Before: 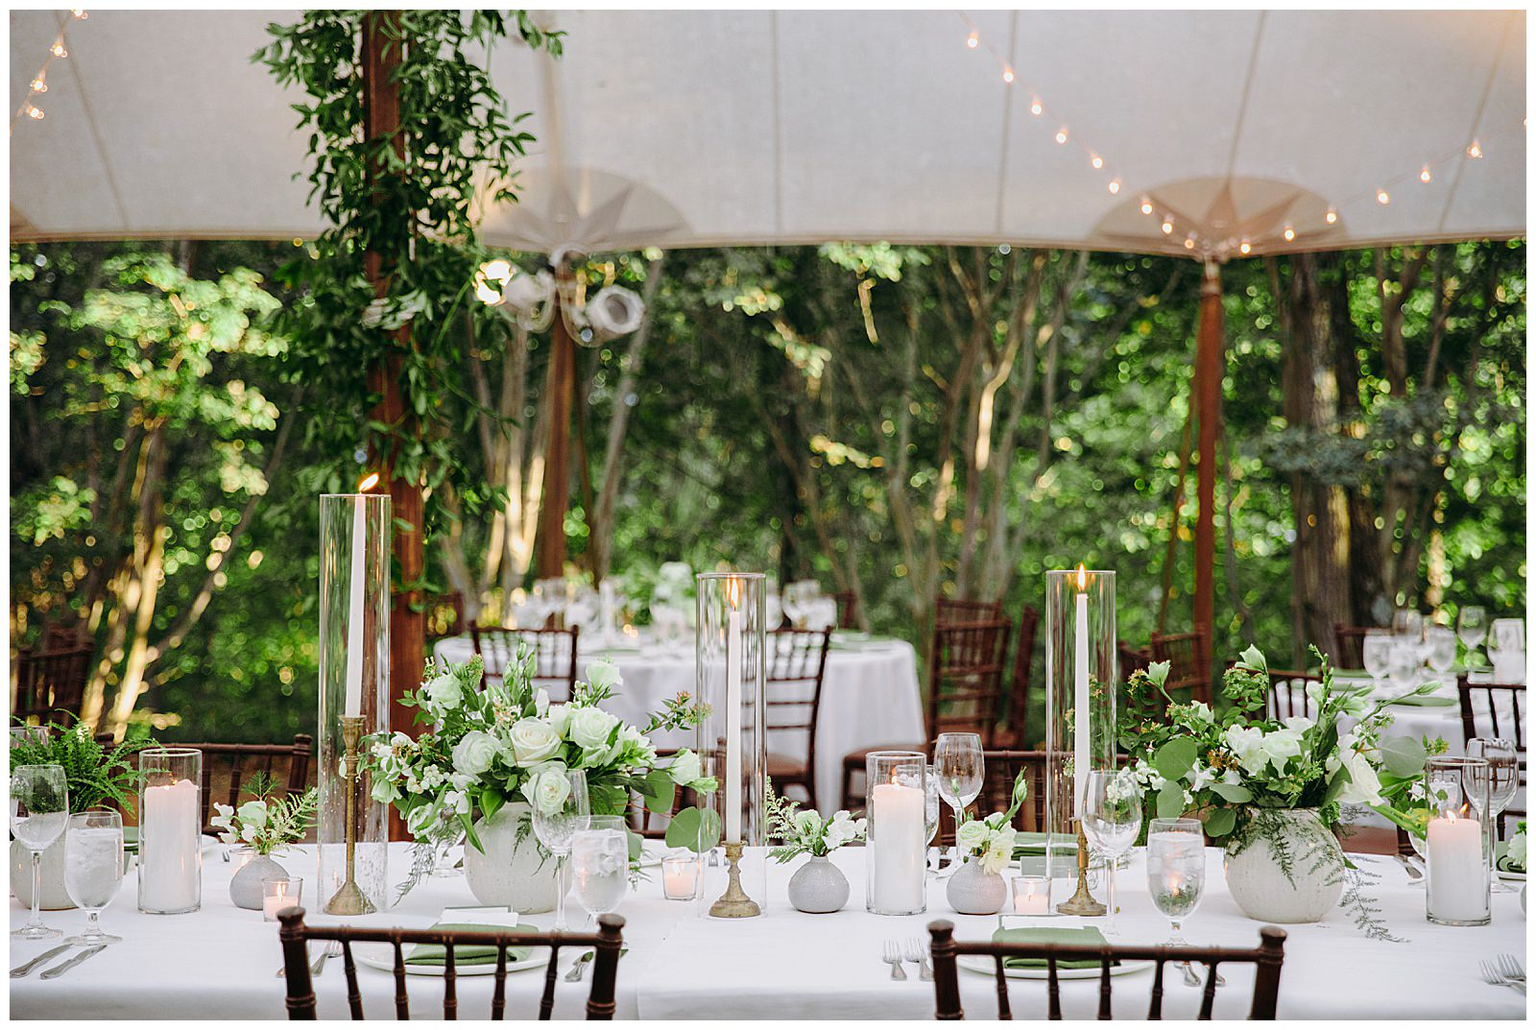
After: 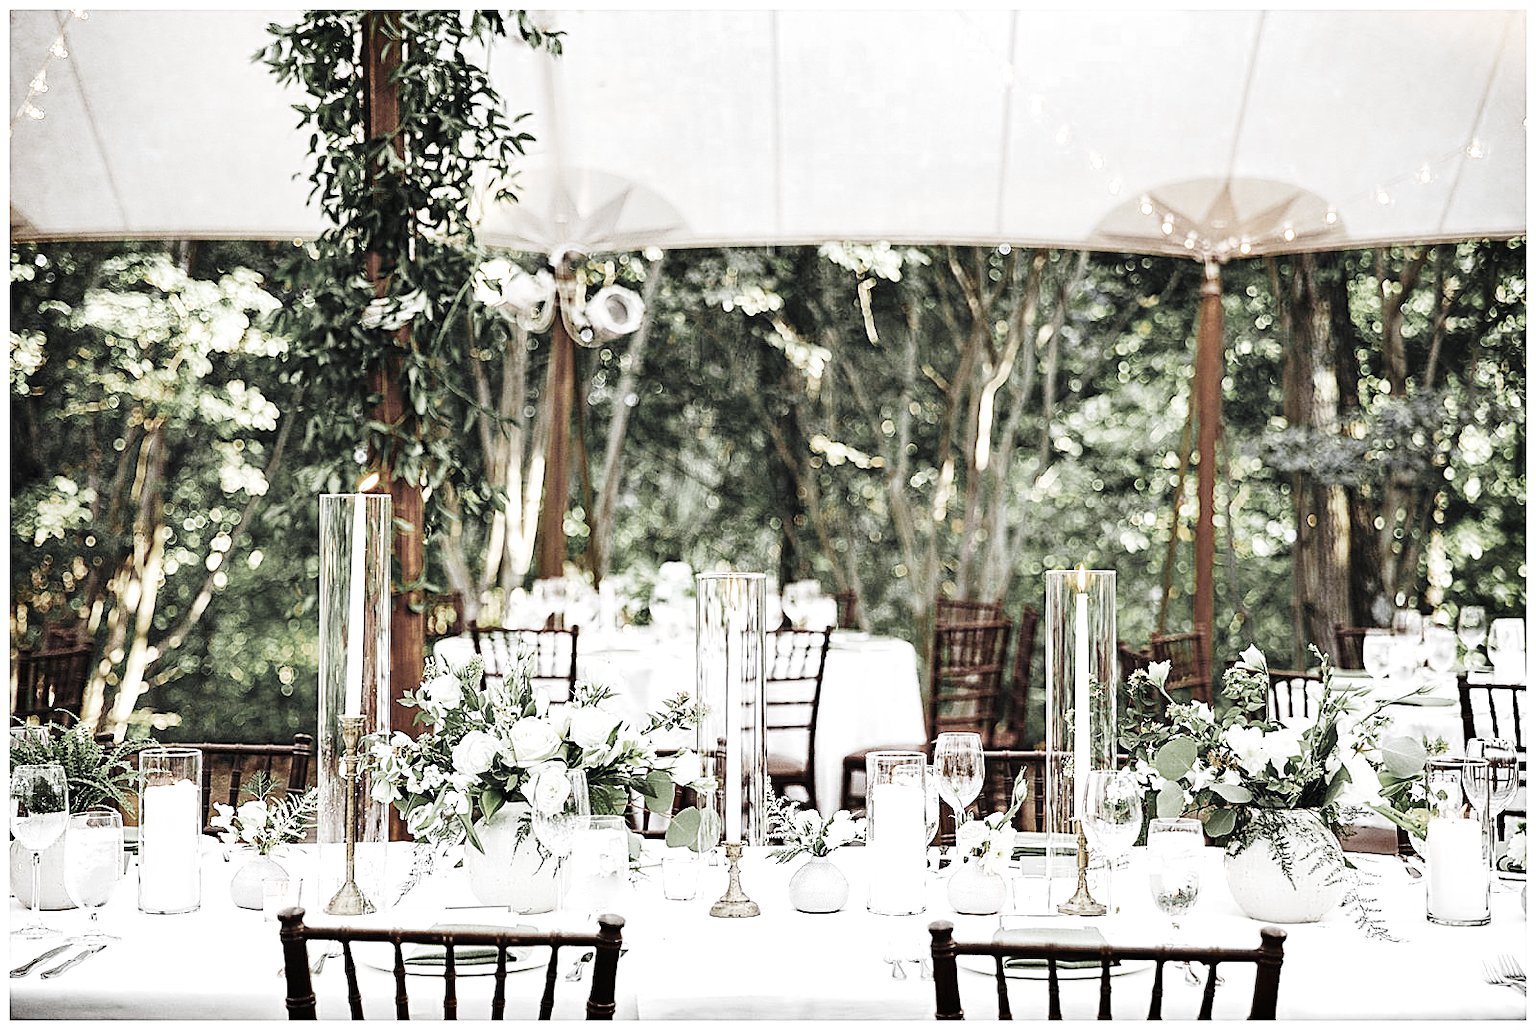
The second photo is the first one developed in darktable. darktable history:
exposure: black level correction 0, exposure 0.698 EV, compensate exposure bias true, compensate highlight preservation false
sharpen: on, module defaults
base curve: curves: ch0 [(0, 0) (0.028, 0.03) (0.121, 0.232) (0.46, 0.748) (0.859, 0.968) (1, 1)], preserve colors none
shadows and highlights: soften with gaussian
color zones: curves: ch0 [(0, 0.613) (0.01, 0.613) (0.245, 0.448) (0.498, 0.529) (0.642, 0.665) (0.879, 0.777) (0.99, 0.613)]; ch1 [(0, 0.035) (0.121, 0.189) (0.259, 0.197) (0.415, 0.061) (0.589, 0.022) (0.732, 0.022) (0.857, 0.026) (0.991, 0.053)]
